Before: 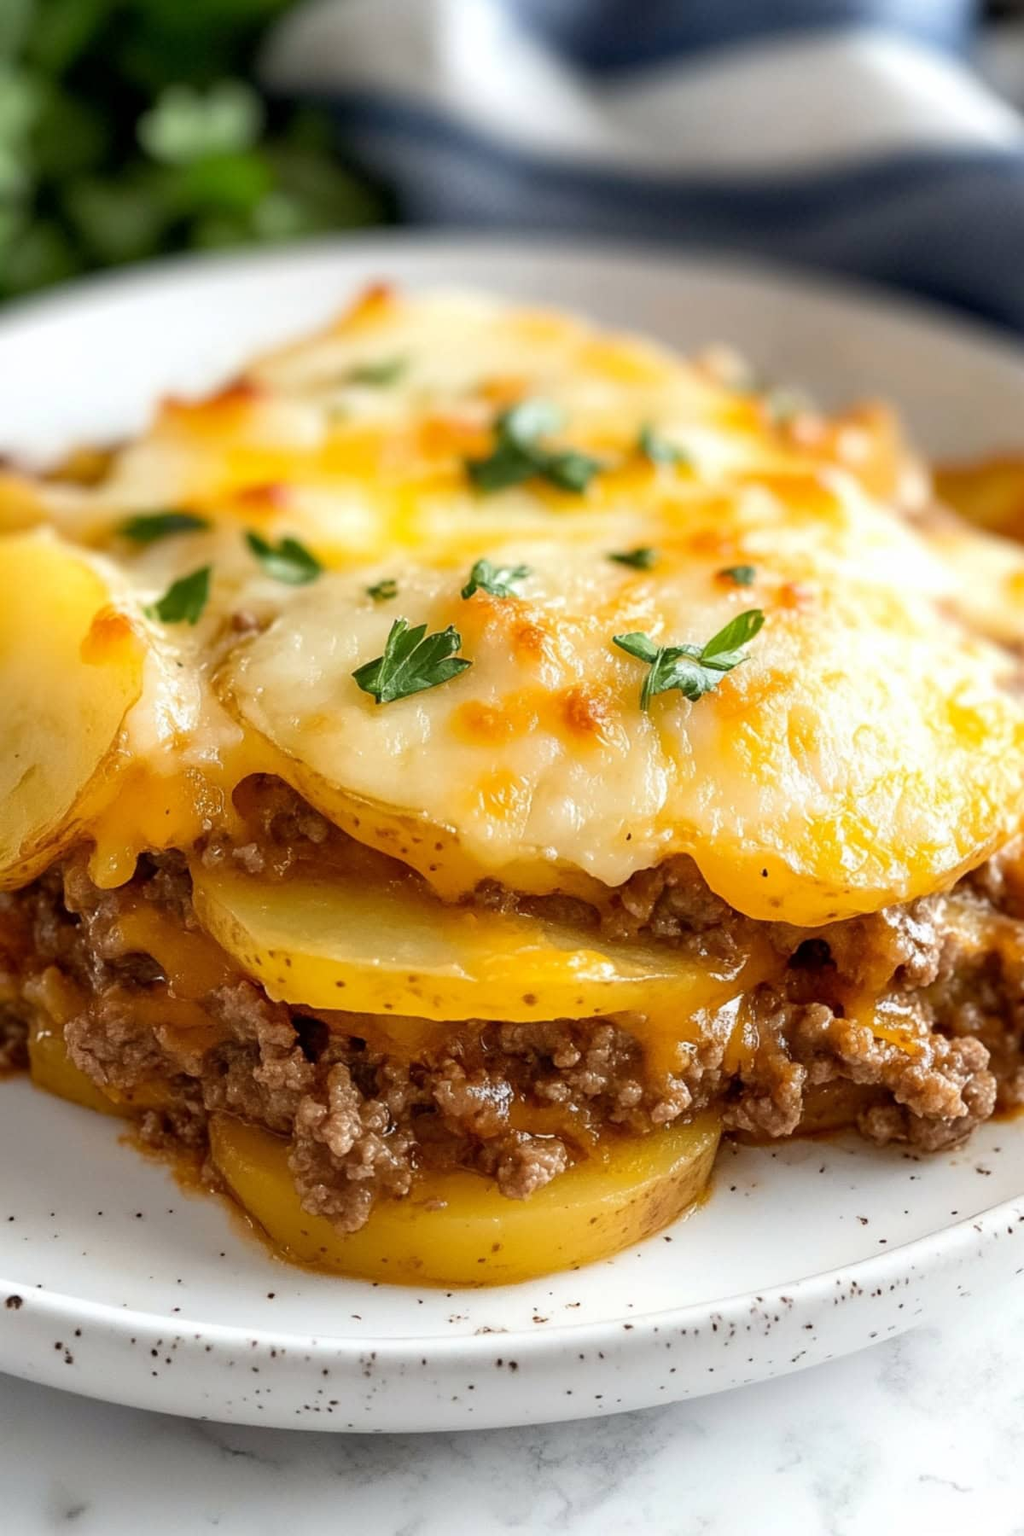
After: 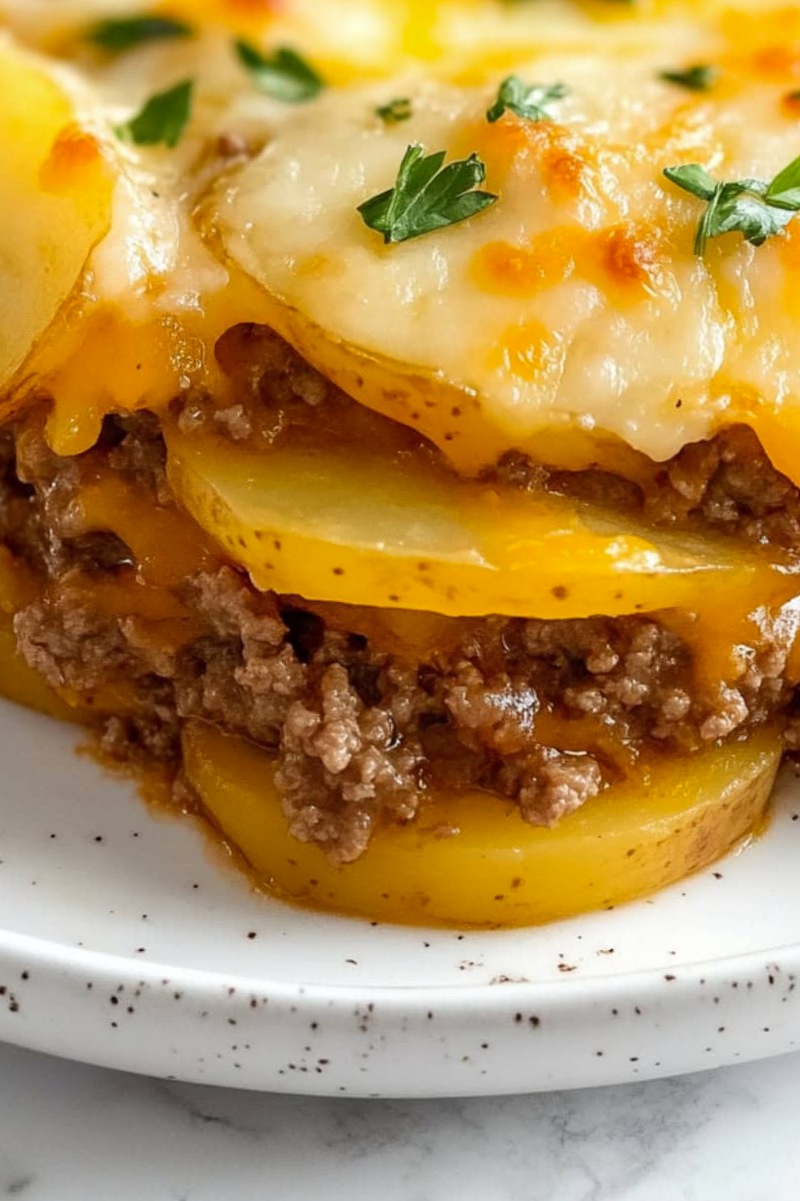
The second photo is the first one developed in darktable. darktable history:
crop and rotate: angle -0.82°, left 3.85%, top 31.828%, right 27.992%
vibrance: on, module defaults
